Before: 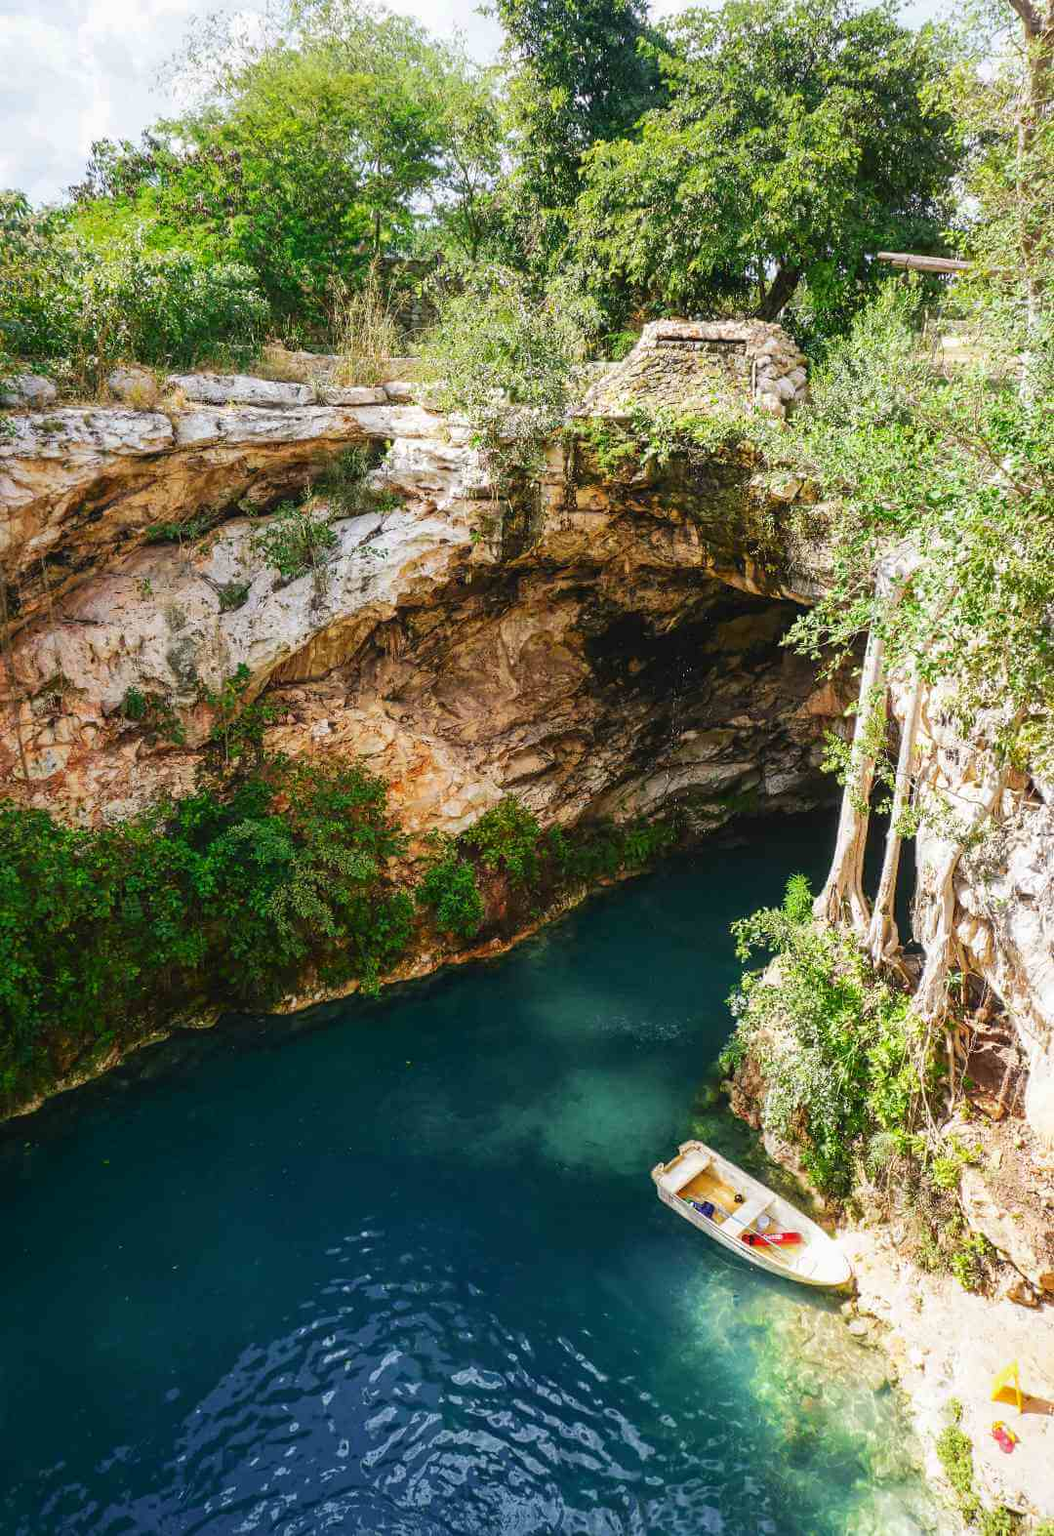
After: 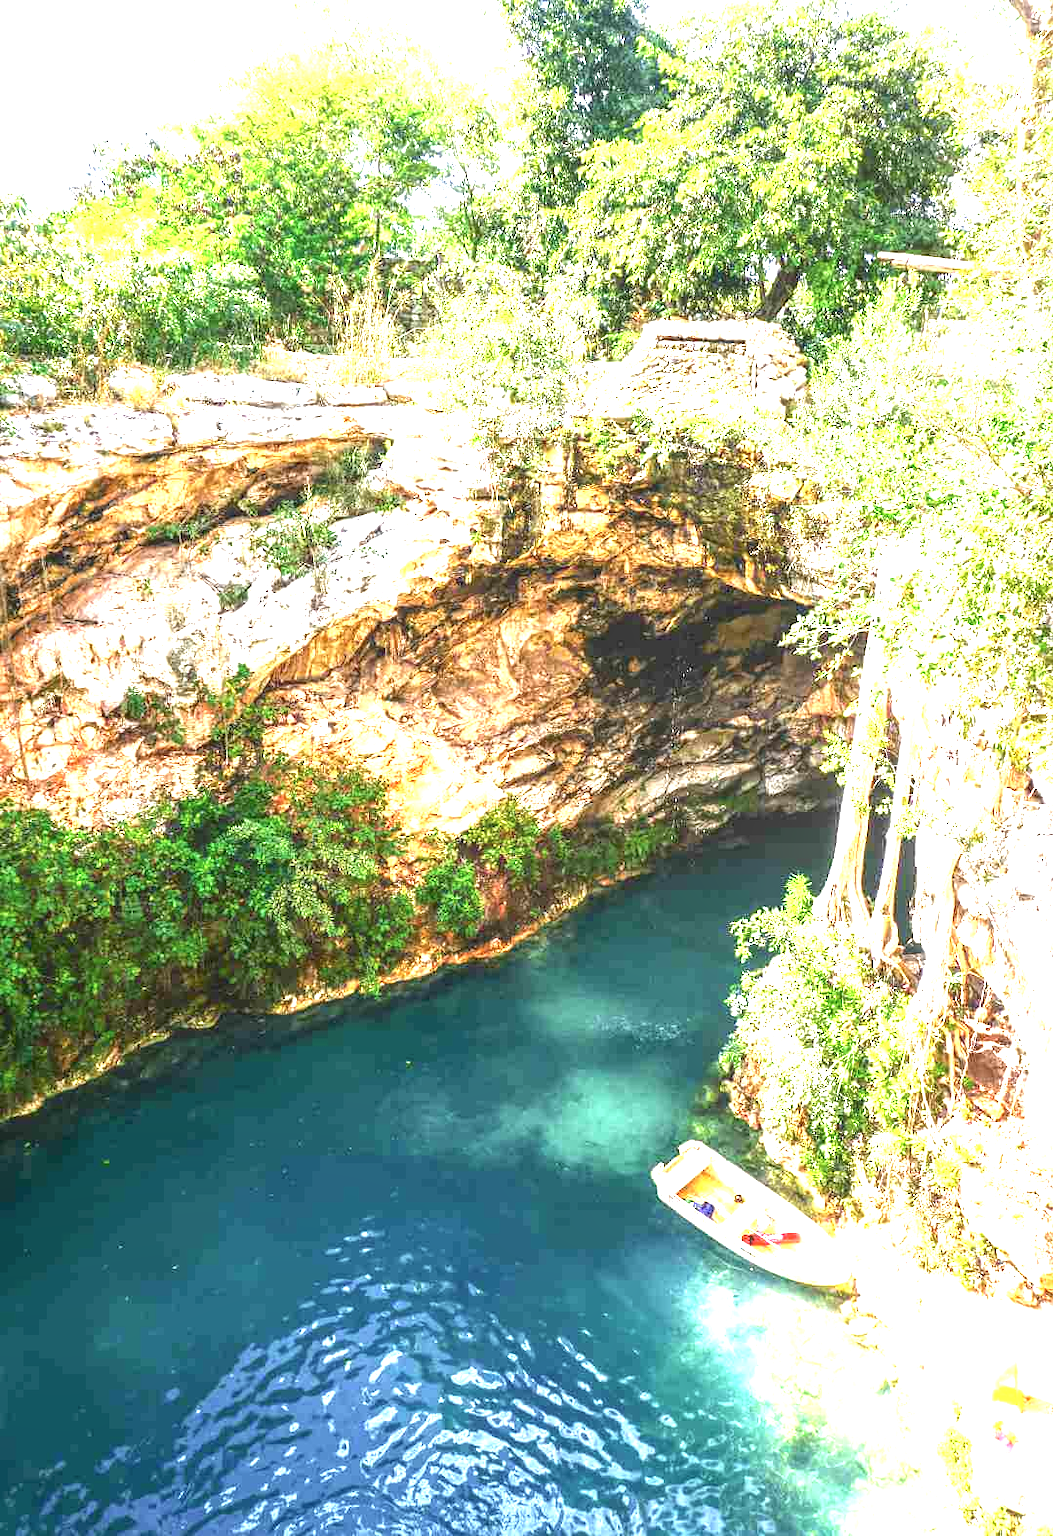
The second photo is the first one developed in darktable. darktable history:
color correction: highlights b* 0.015, saturation 0.789
local contrast: on, module defaults
exposure: exposure 1.999 EV, compensate exposure bias true, compensate highlight preservation false
contrast brightness saturation: saturation 0.175
